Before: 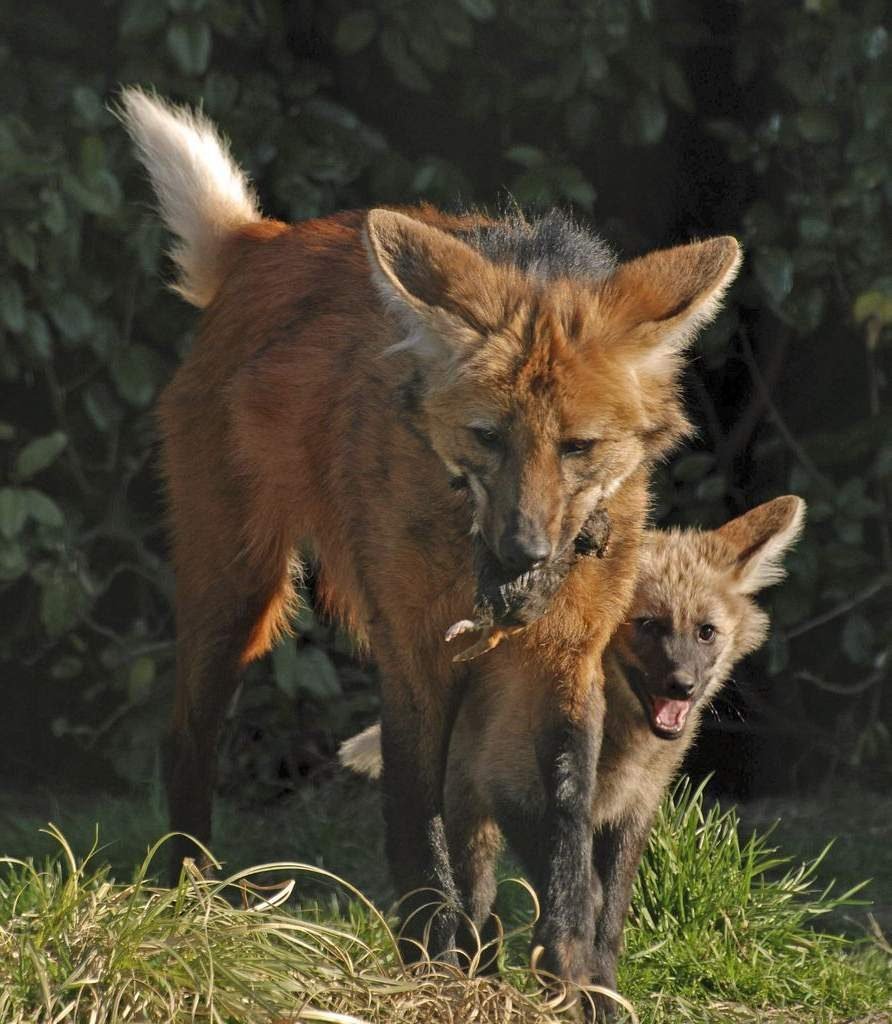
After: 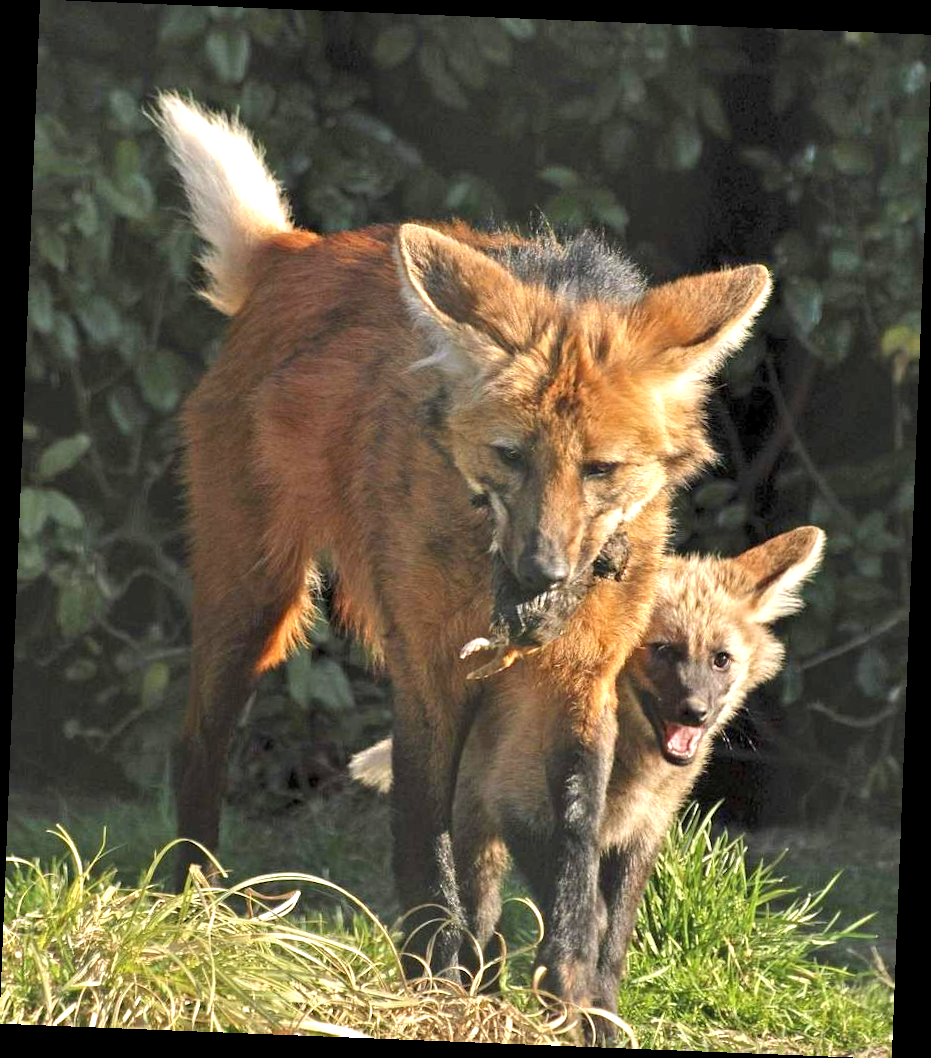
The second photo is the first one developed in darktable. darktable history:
exposure: black level correction 0.001, exposure 1.129 EV, compensate exposure bias true, compensate highlight preservation false
rotate and perspective: rotation 2.27°, automatic cropping off
